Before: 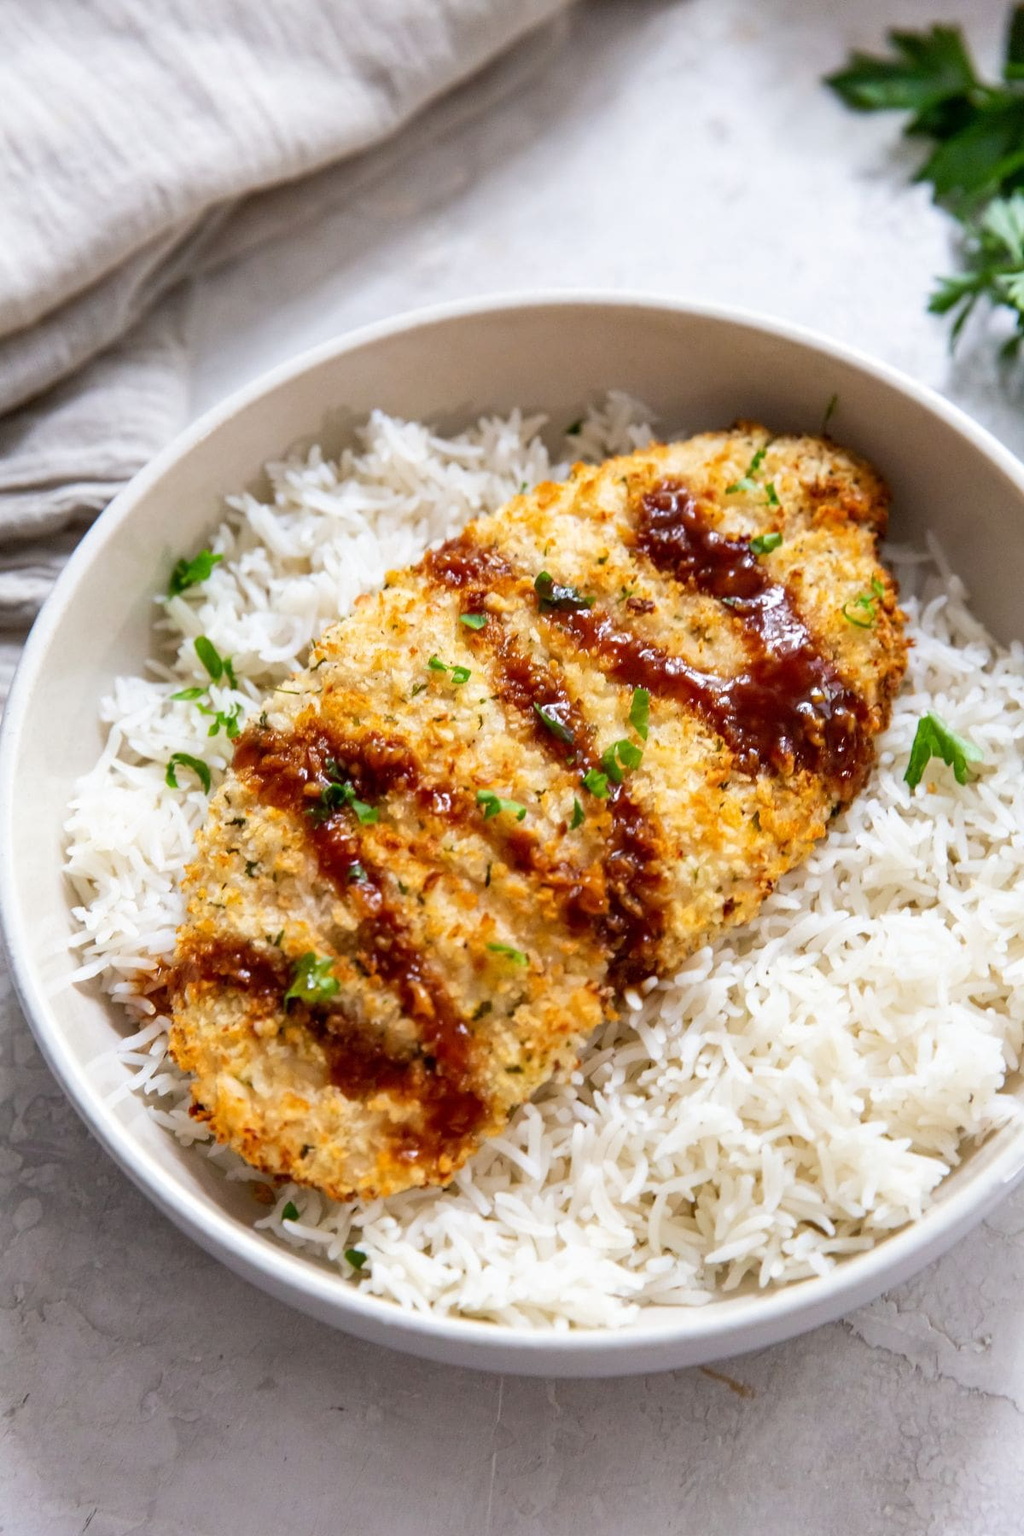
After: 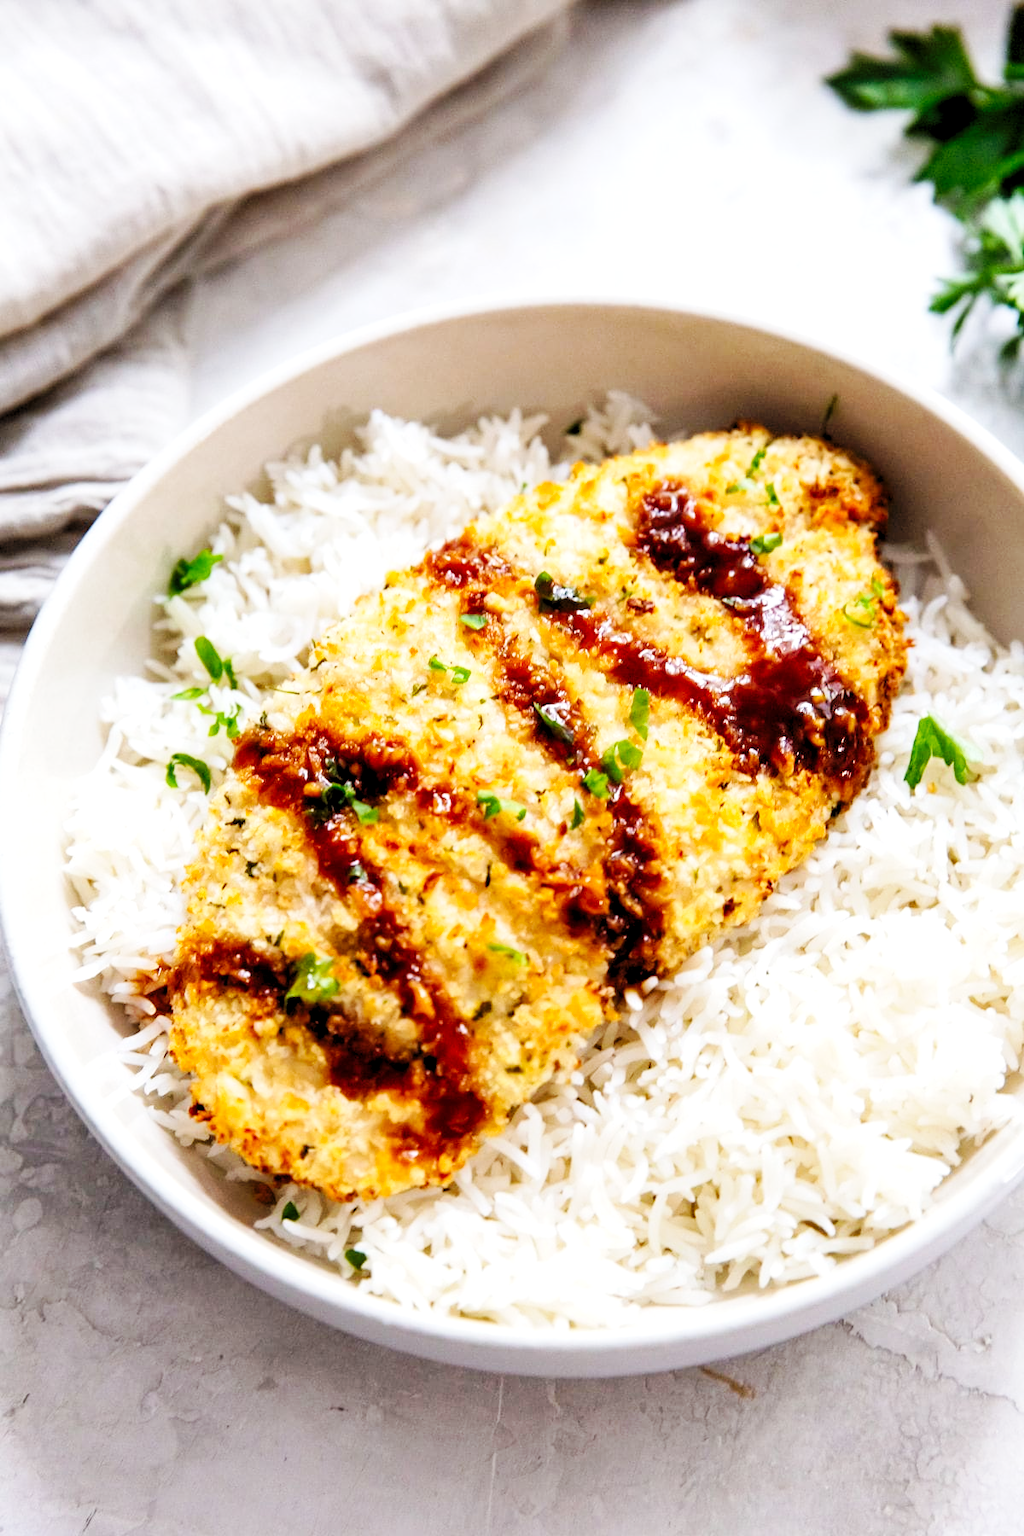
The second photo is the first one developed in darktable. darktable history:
base curve: curves: ch0 [(0, 0) (0.032, 0.025) (0.121, 0.166) (0.206, 0.329) (0.605, 0.79) (1, 1)], preserve colors none
rgb levels: levels [[0.01, 0.419, 0.839], [0, 0.5, 1], [0, 0.5, 1]]
